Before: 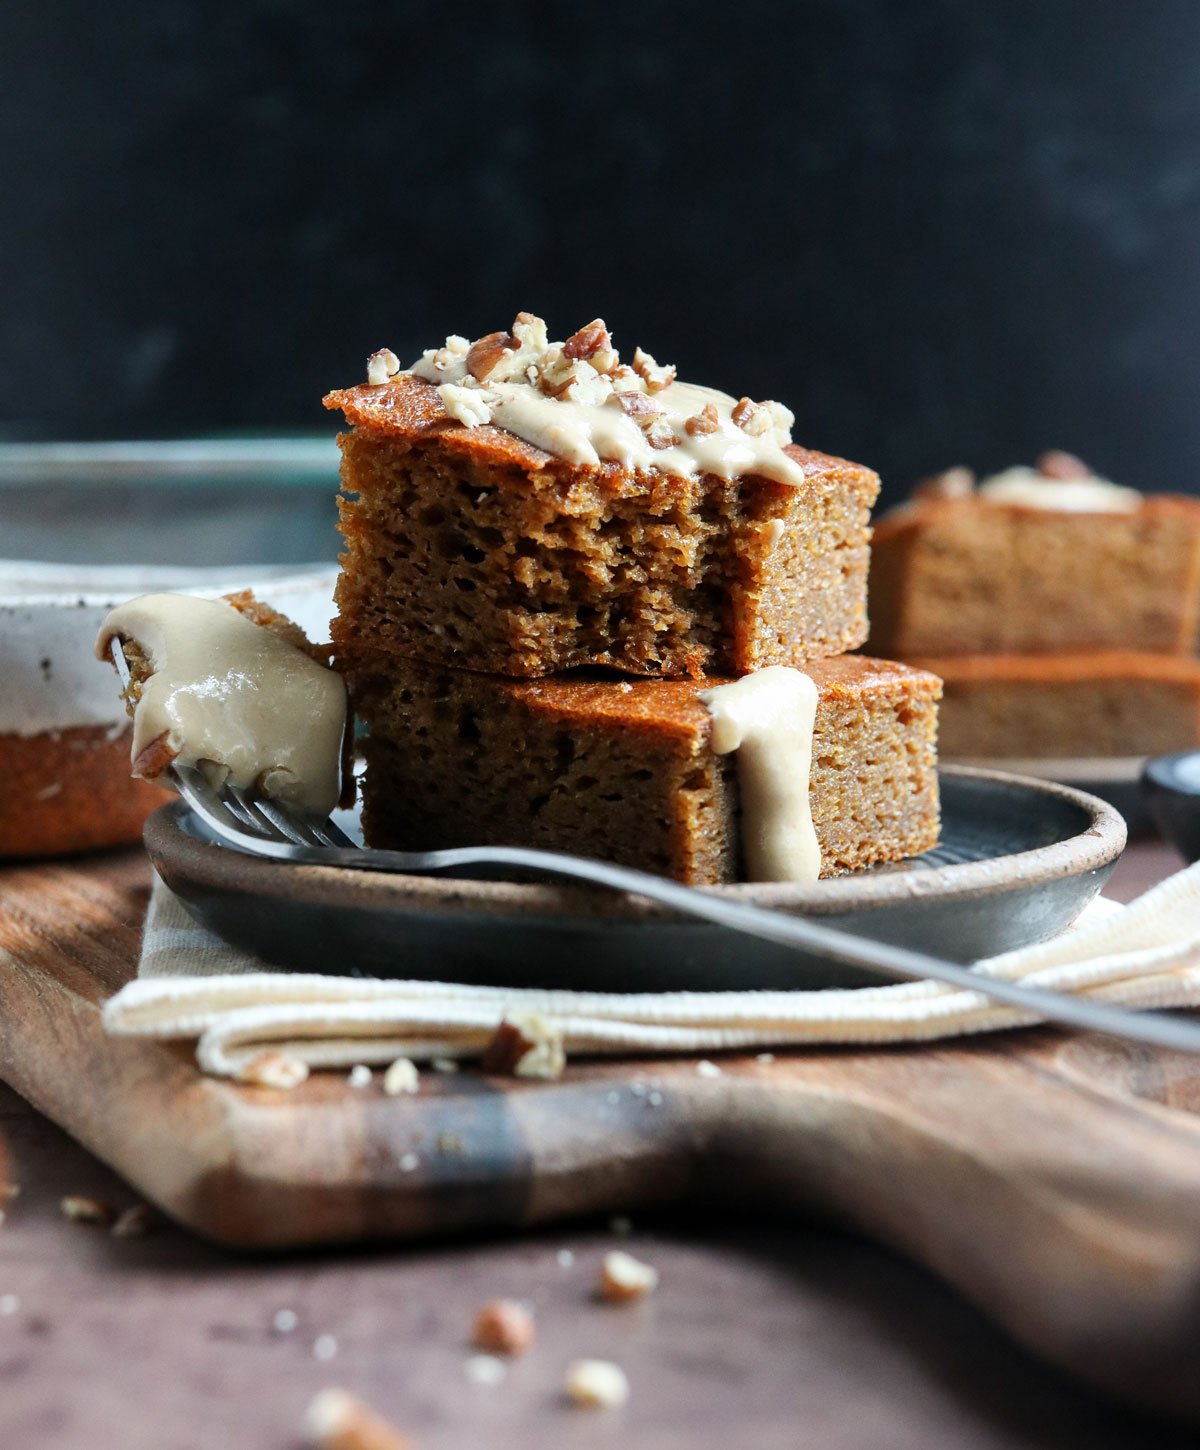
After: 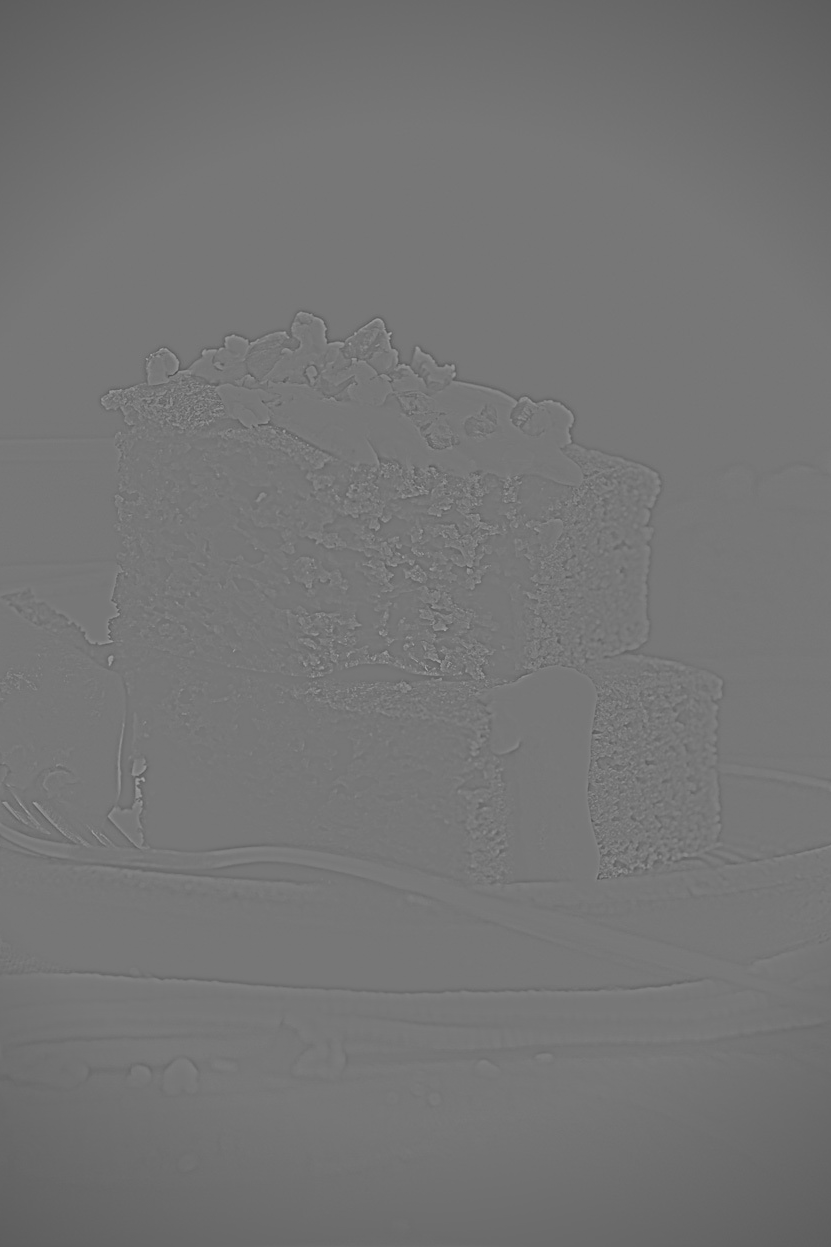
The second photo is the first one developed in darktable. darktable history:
vignetting: on, module defaults
crop: left 18.479%, right 12.2%, bottom 13.971%
highpass: sharpness 5.84%, contrast boost 8.44%
